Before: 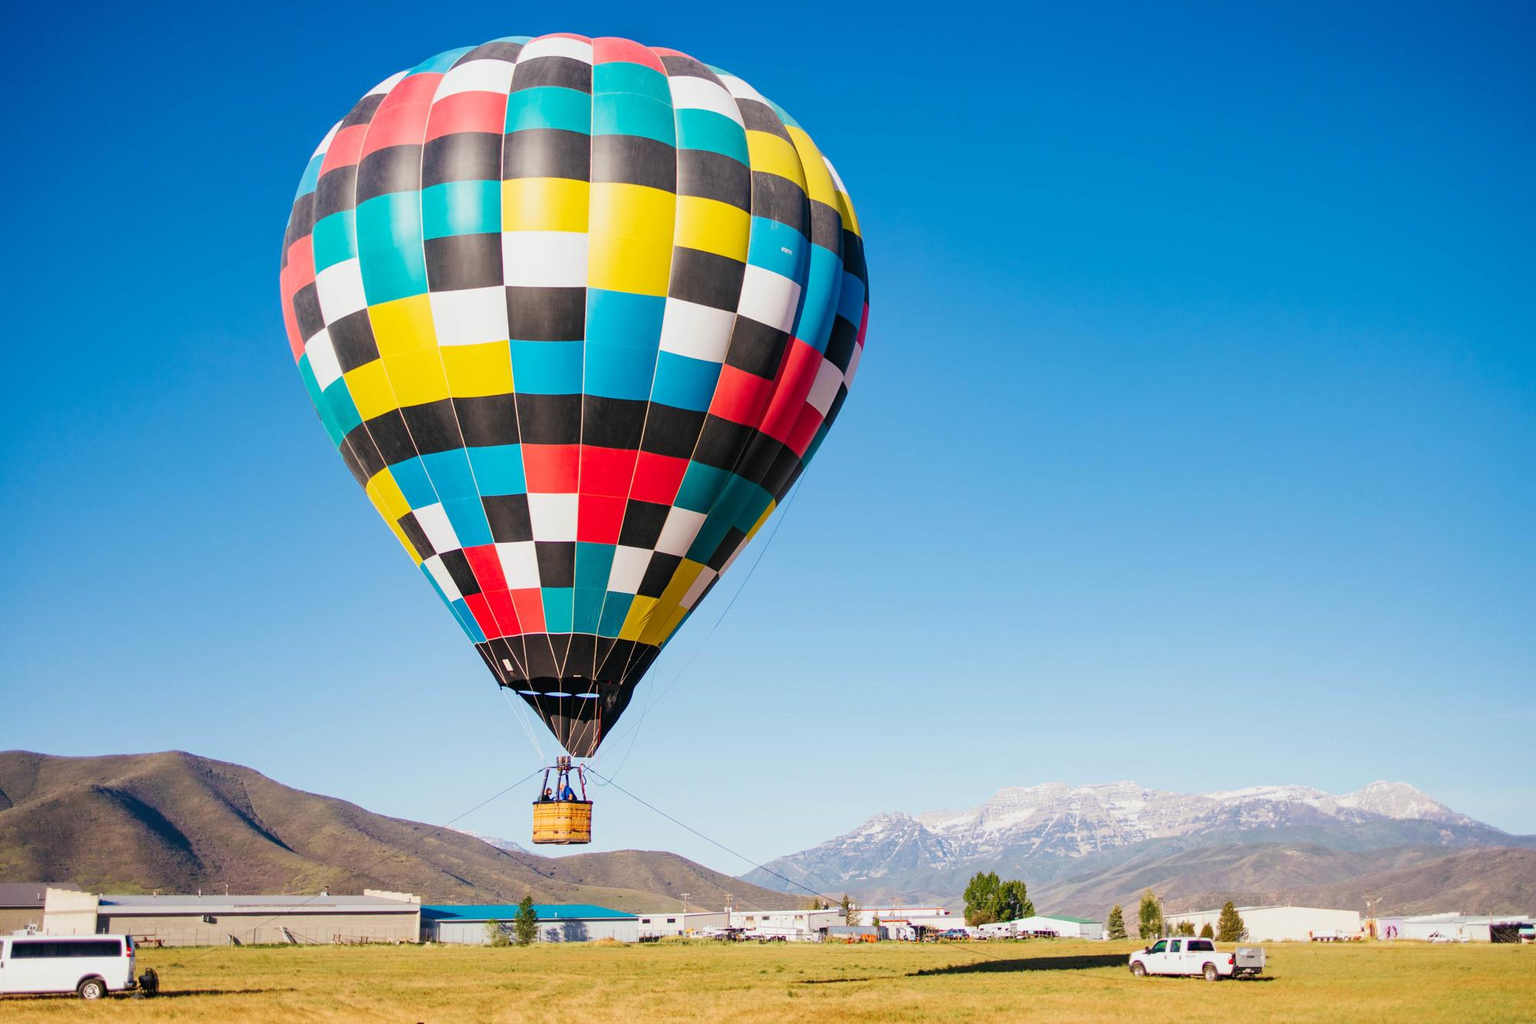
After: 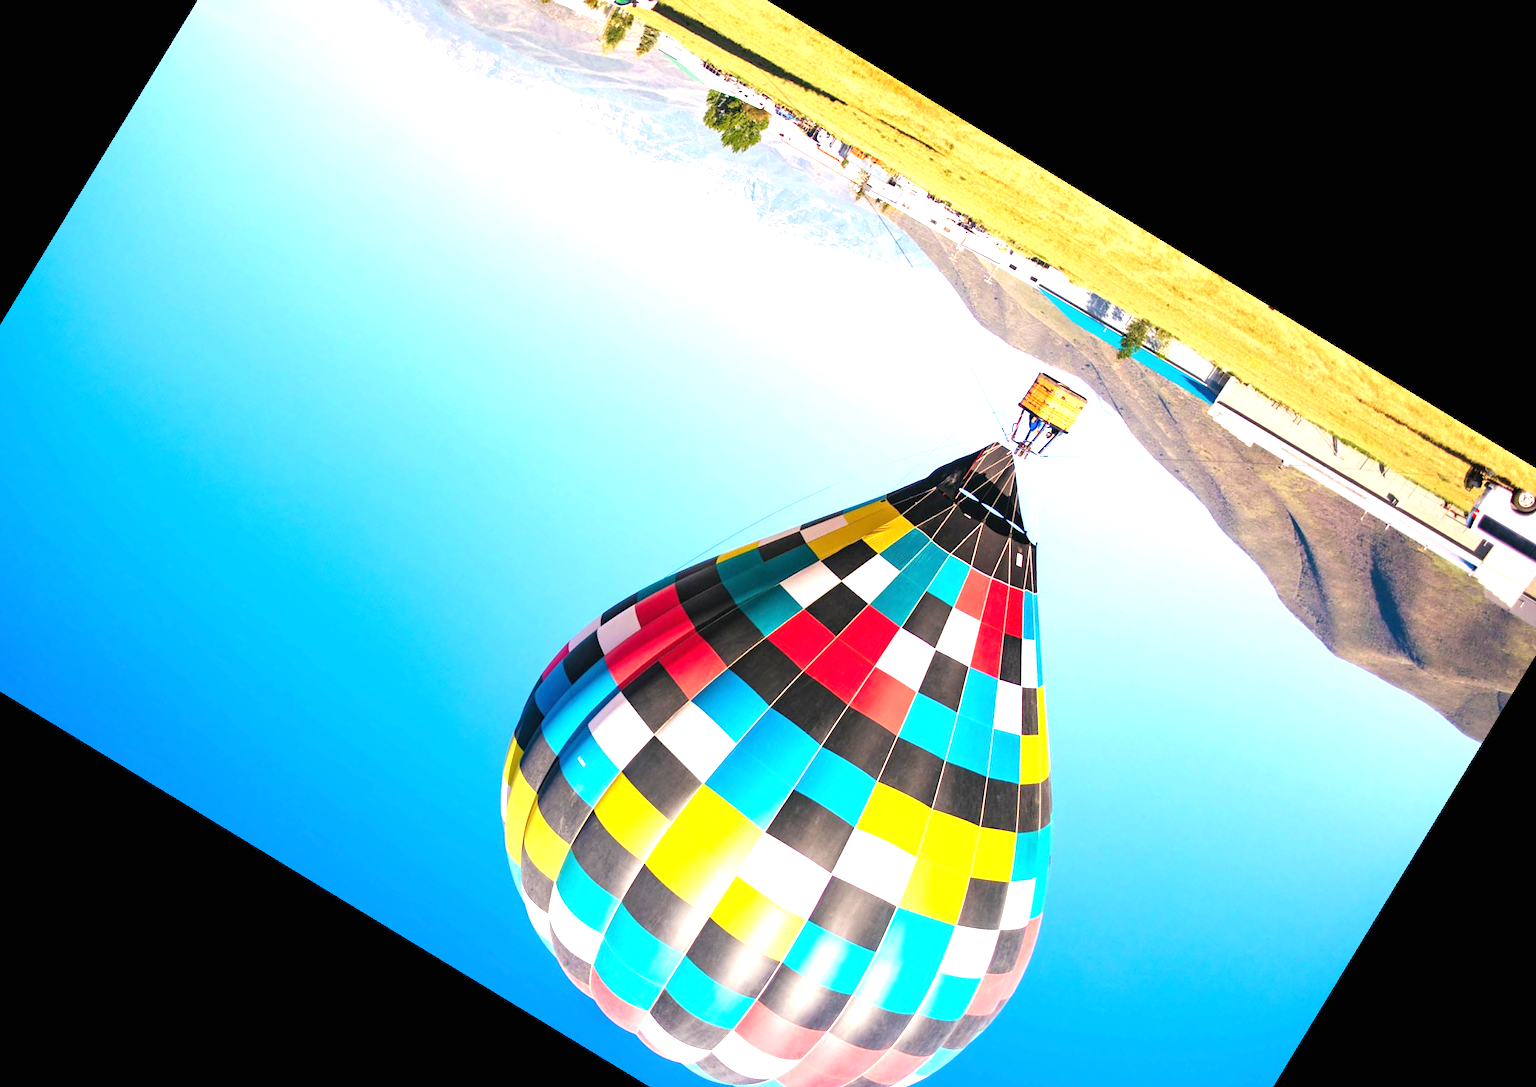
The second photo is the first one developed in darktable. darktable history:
crop and rotate: angle 148.68°, left 9.111%, top 15.603%, right 4.588%, bottom 17.041%
exposure: black level correction 0, exposure 1.2 EV, compensate exposure bias true, compensate highlight preservation false
